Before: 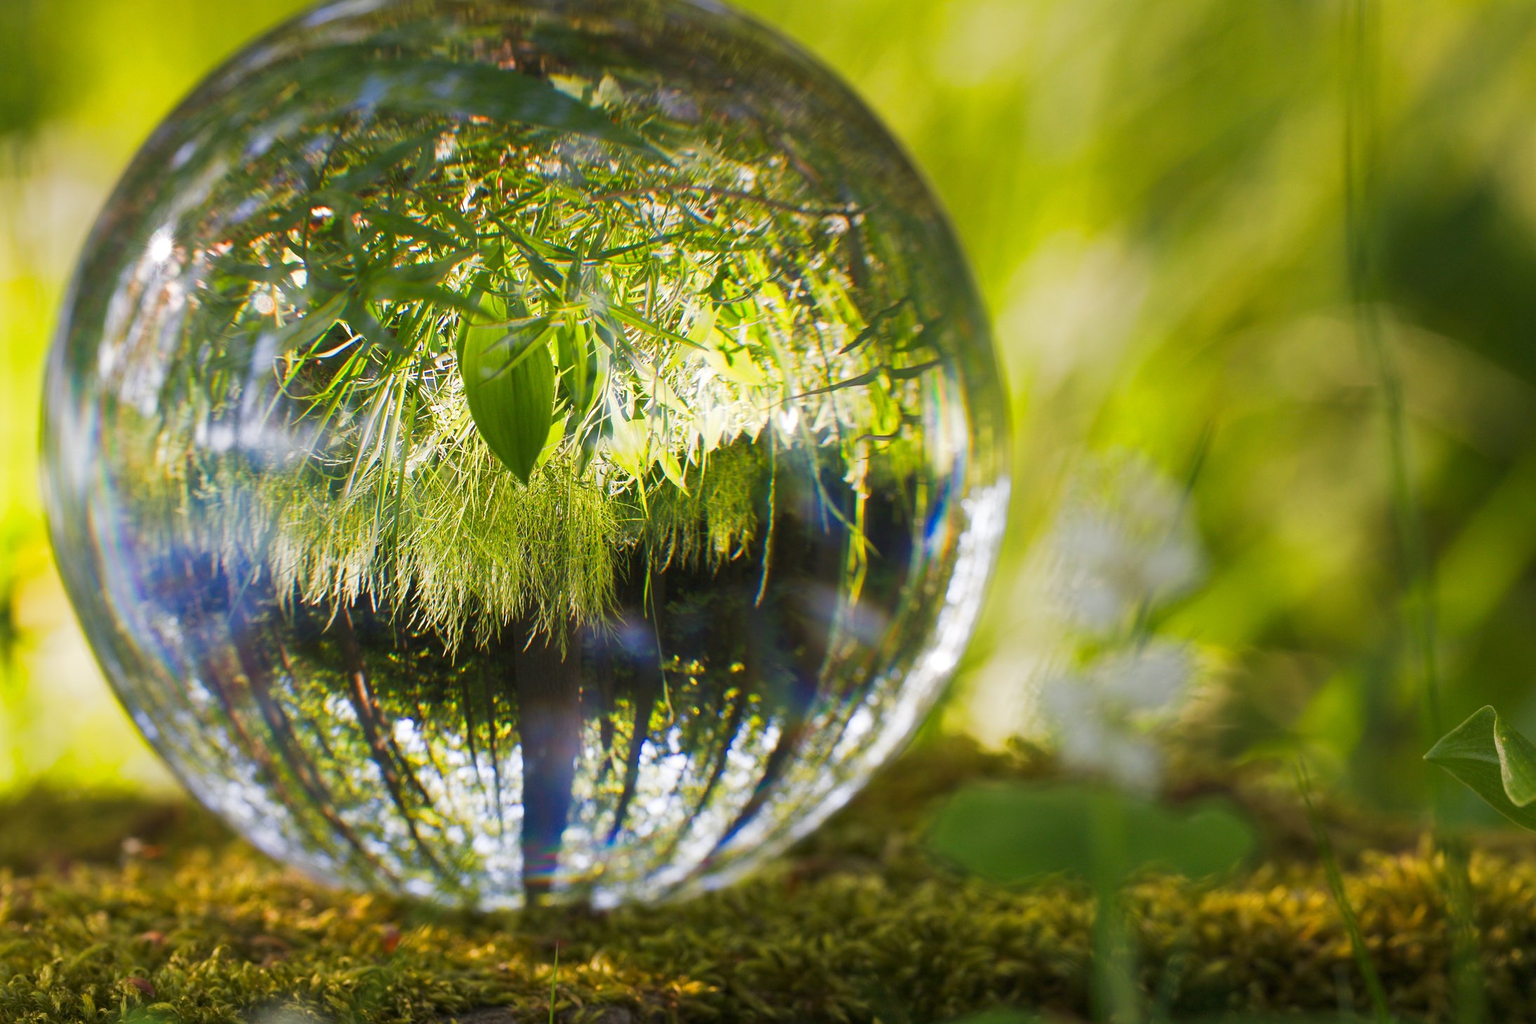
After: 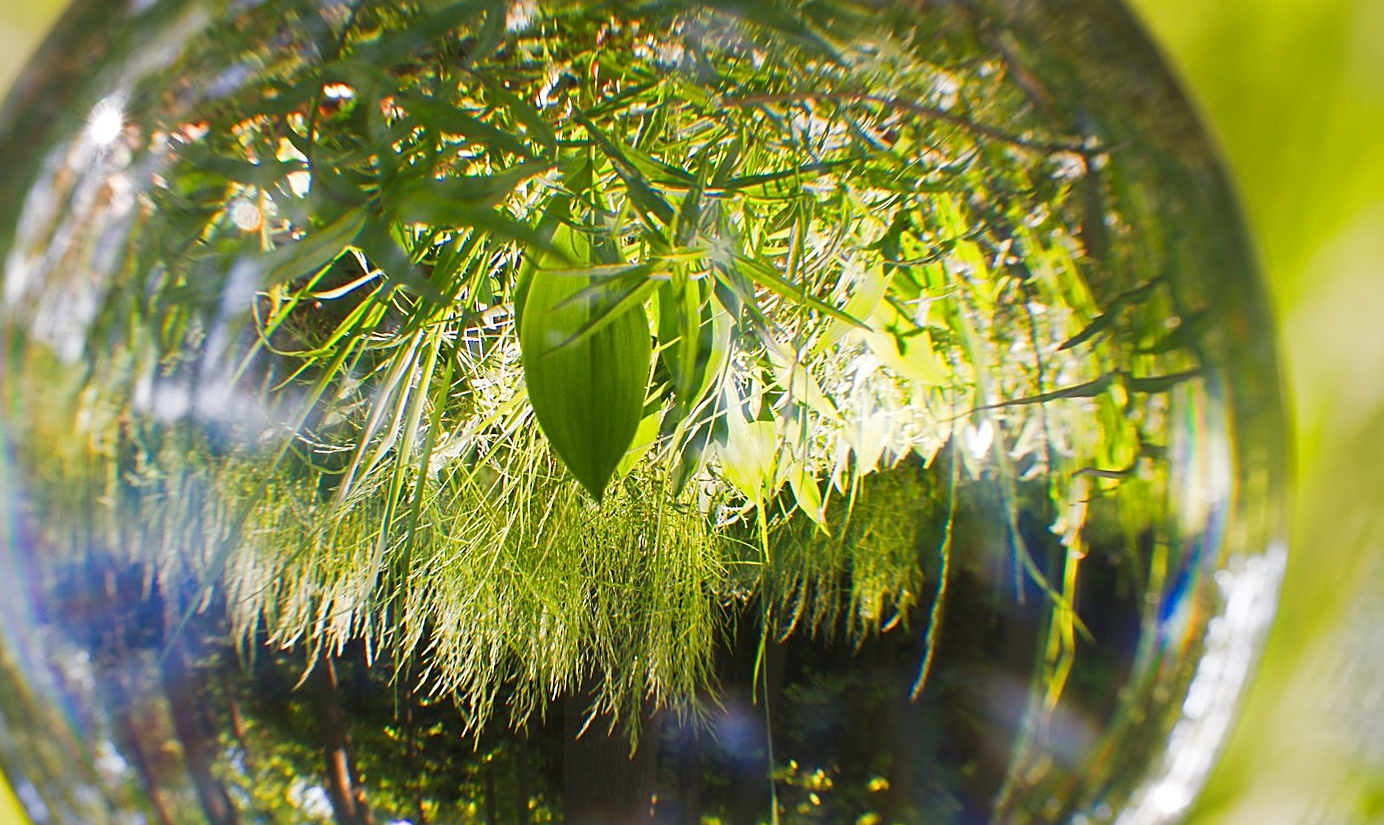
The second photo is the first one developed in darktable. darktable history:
crop and rotate: angle -4.42°, left 2.271%, top 6.859%, right 27.334%, bottom 30.256%
sharpen: amount 0.491
